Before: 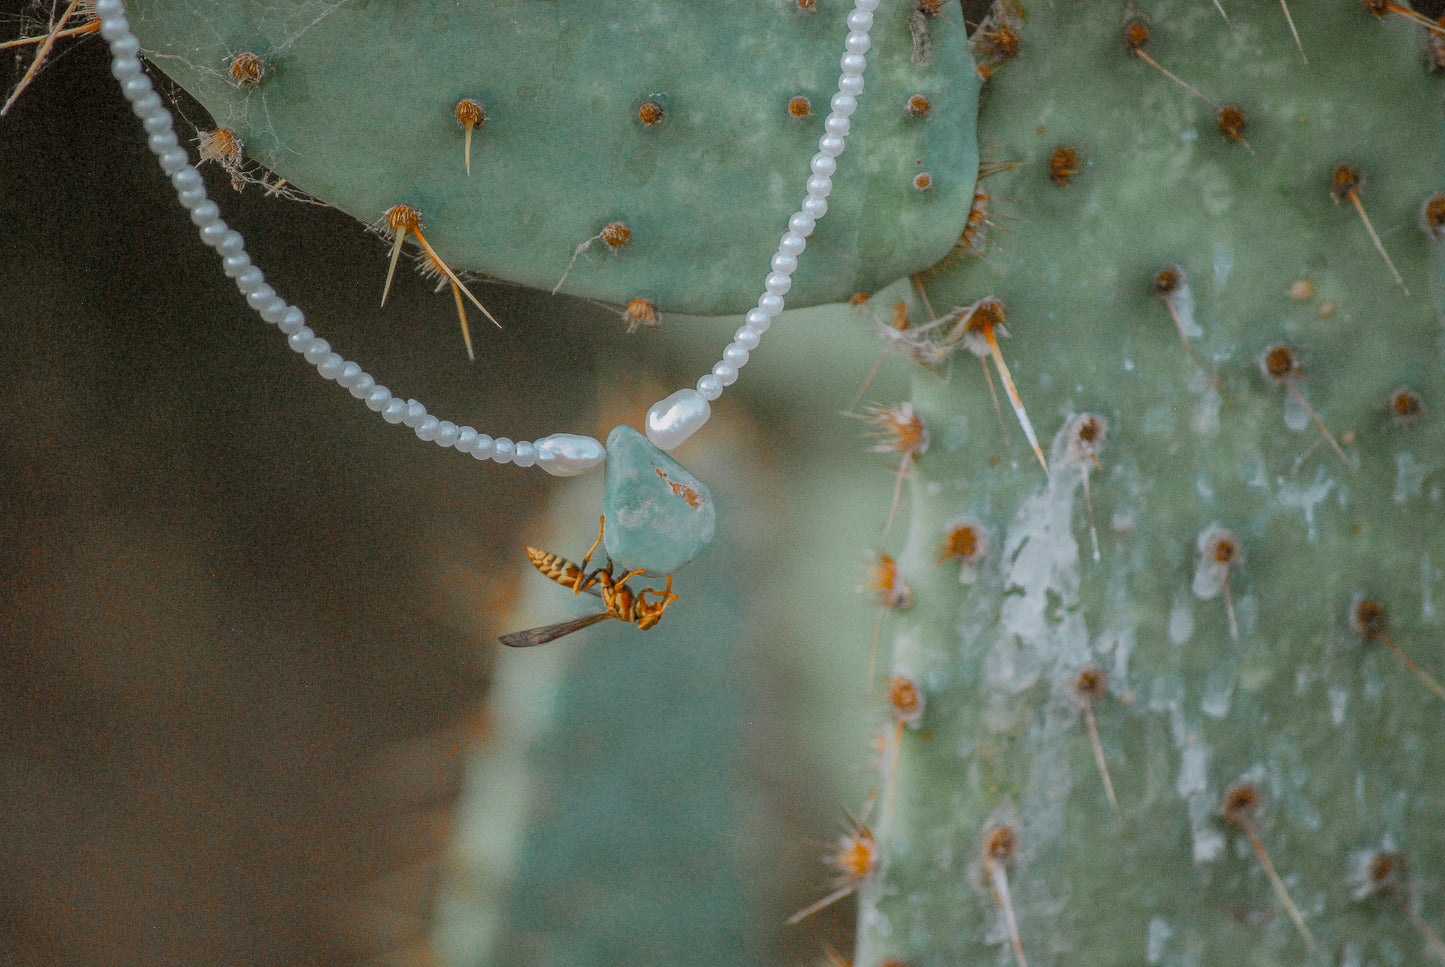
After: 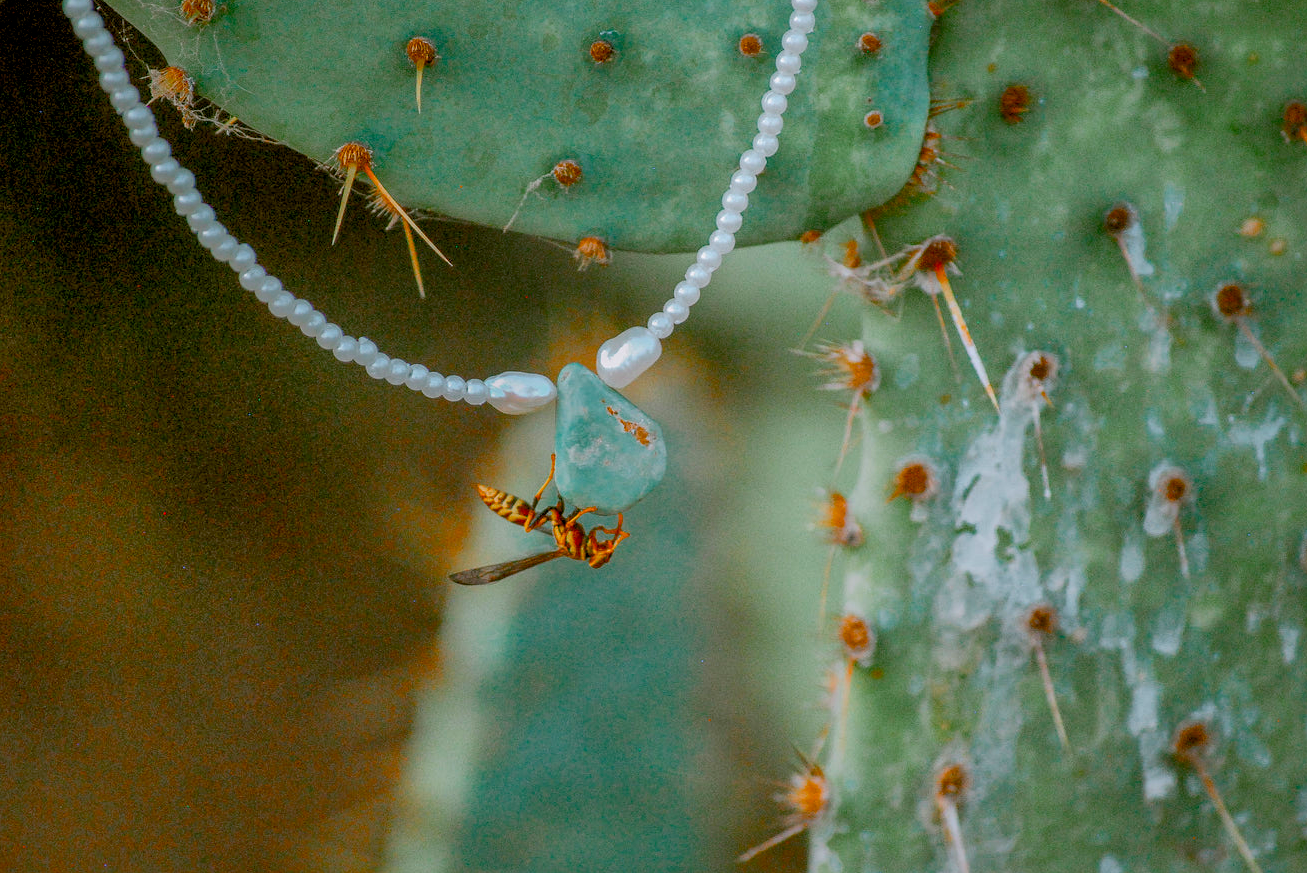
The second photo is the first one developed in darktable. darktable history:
contrast brightness saturation: contrast 0.163, saturation 0.31
crop: left 3.4%, top 6.44%, right 6.118%, bottom 3.262%
color balance rgb: shadows lift › chroma 0.657%, shadows lift › hue 114.04°, global offset › luminance -0.879%, perceptual saturation grading › global saturation 20%, perceptual saturation grading › highlights -24.866%, perceptual saturation grading › shadows 49.642%
shadows and highlights: on, module defaults
